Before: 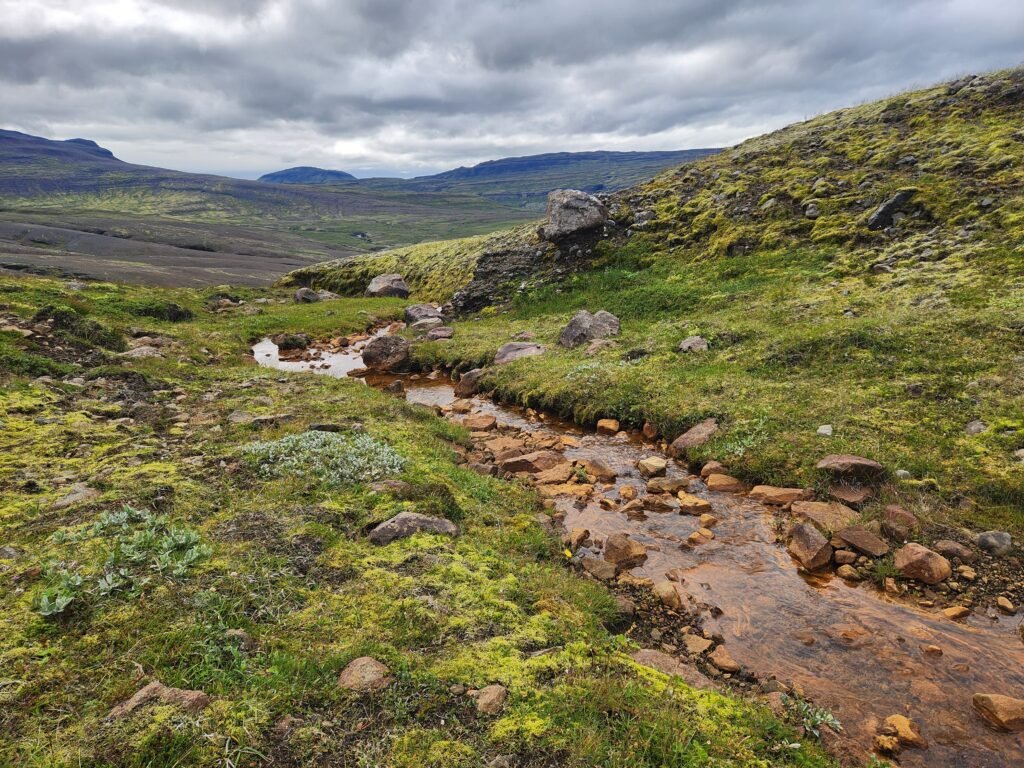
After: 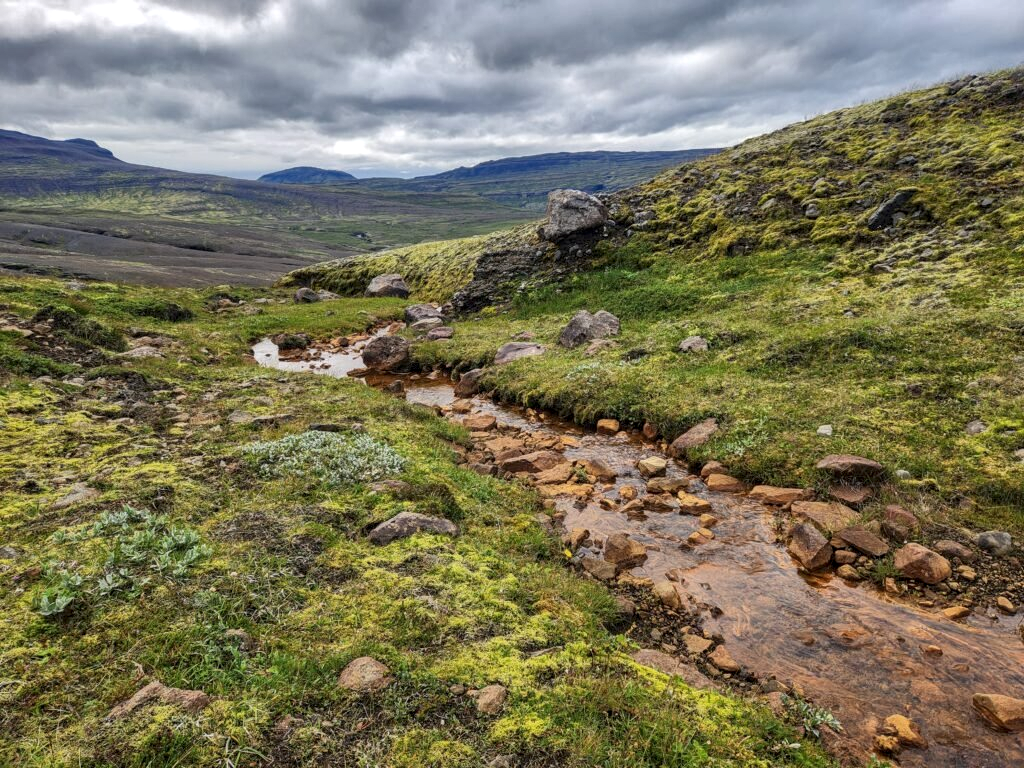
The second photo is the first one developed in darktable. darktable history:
shadows and highlights: soften with gaussian
local contrast: highlights 25%, detail 130%
